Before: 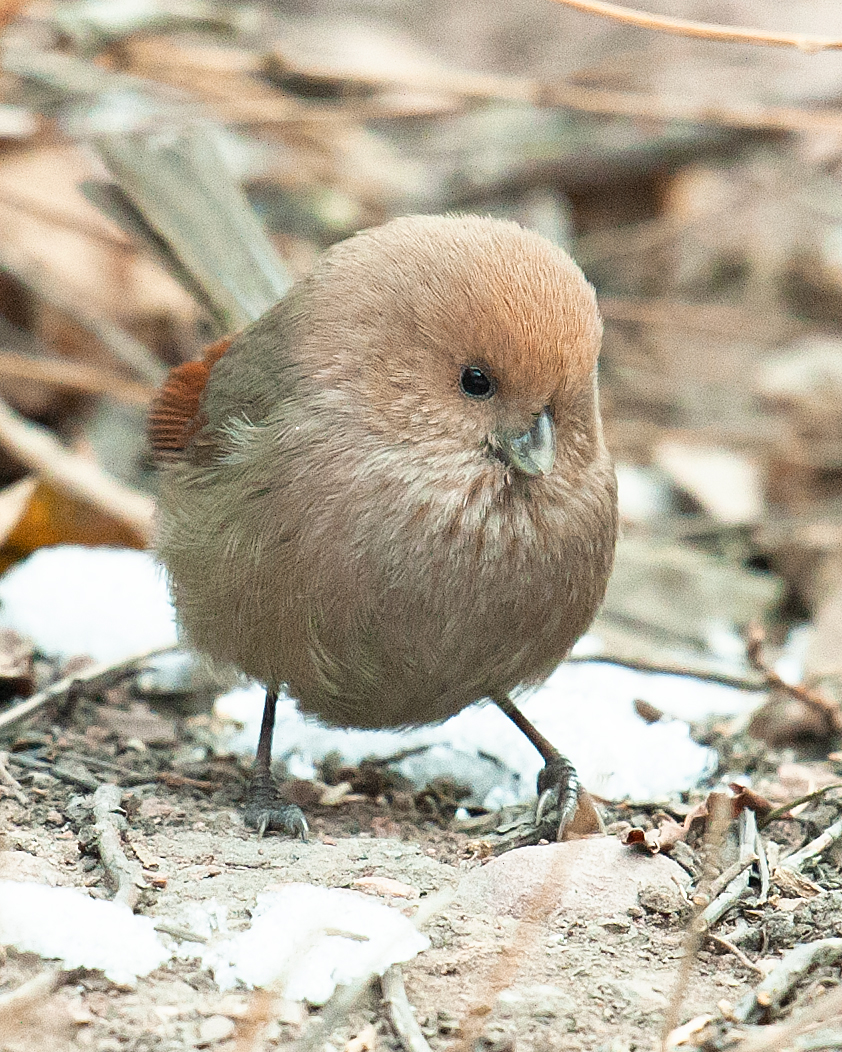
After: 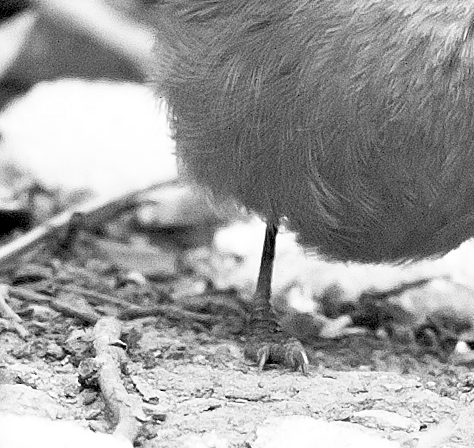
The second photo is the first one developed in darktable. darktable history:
crop: top 44.483%, right 43.593%, bottom 12.892%
exposure: black level correction 0.01, exposure 0.011 EV, compensate highlight preservation false
shadows and highlights: shadows 43.06, highlights 6.94
monochrome: on, module defaults
